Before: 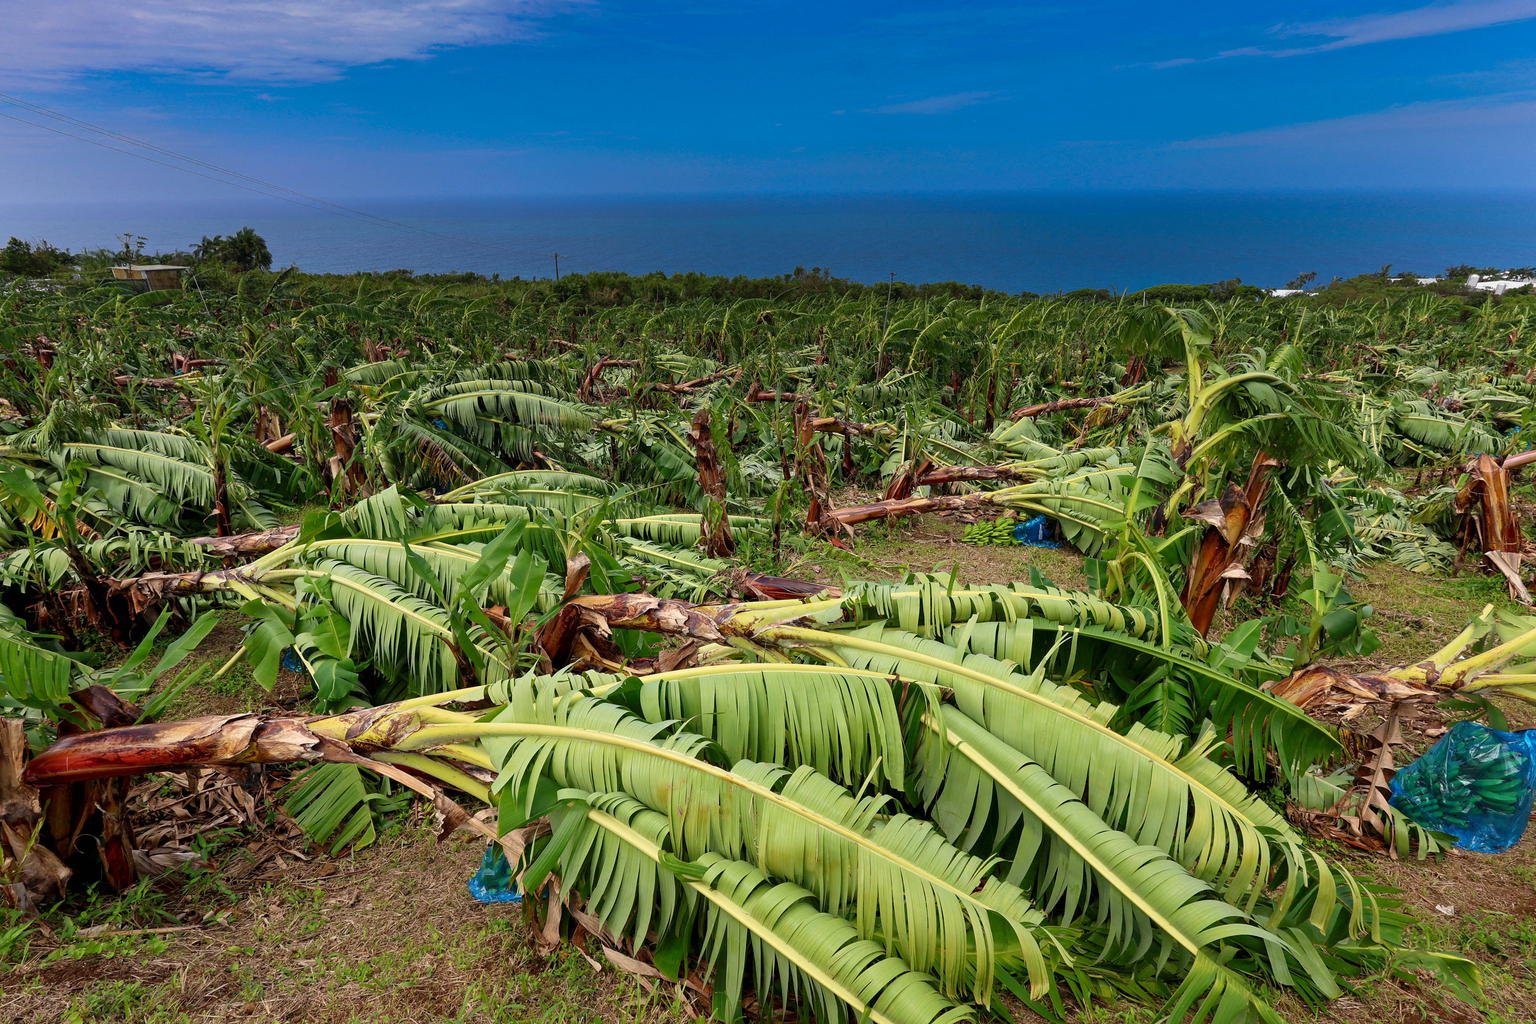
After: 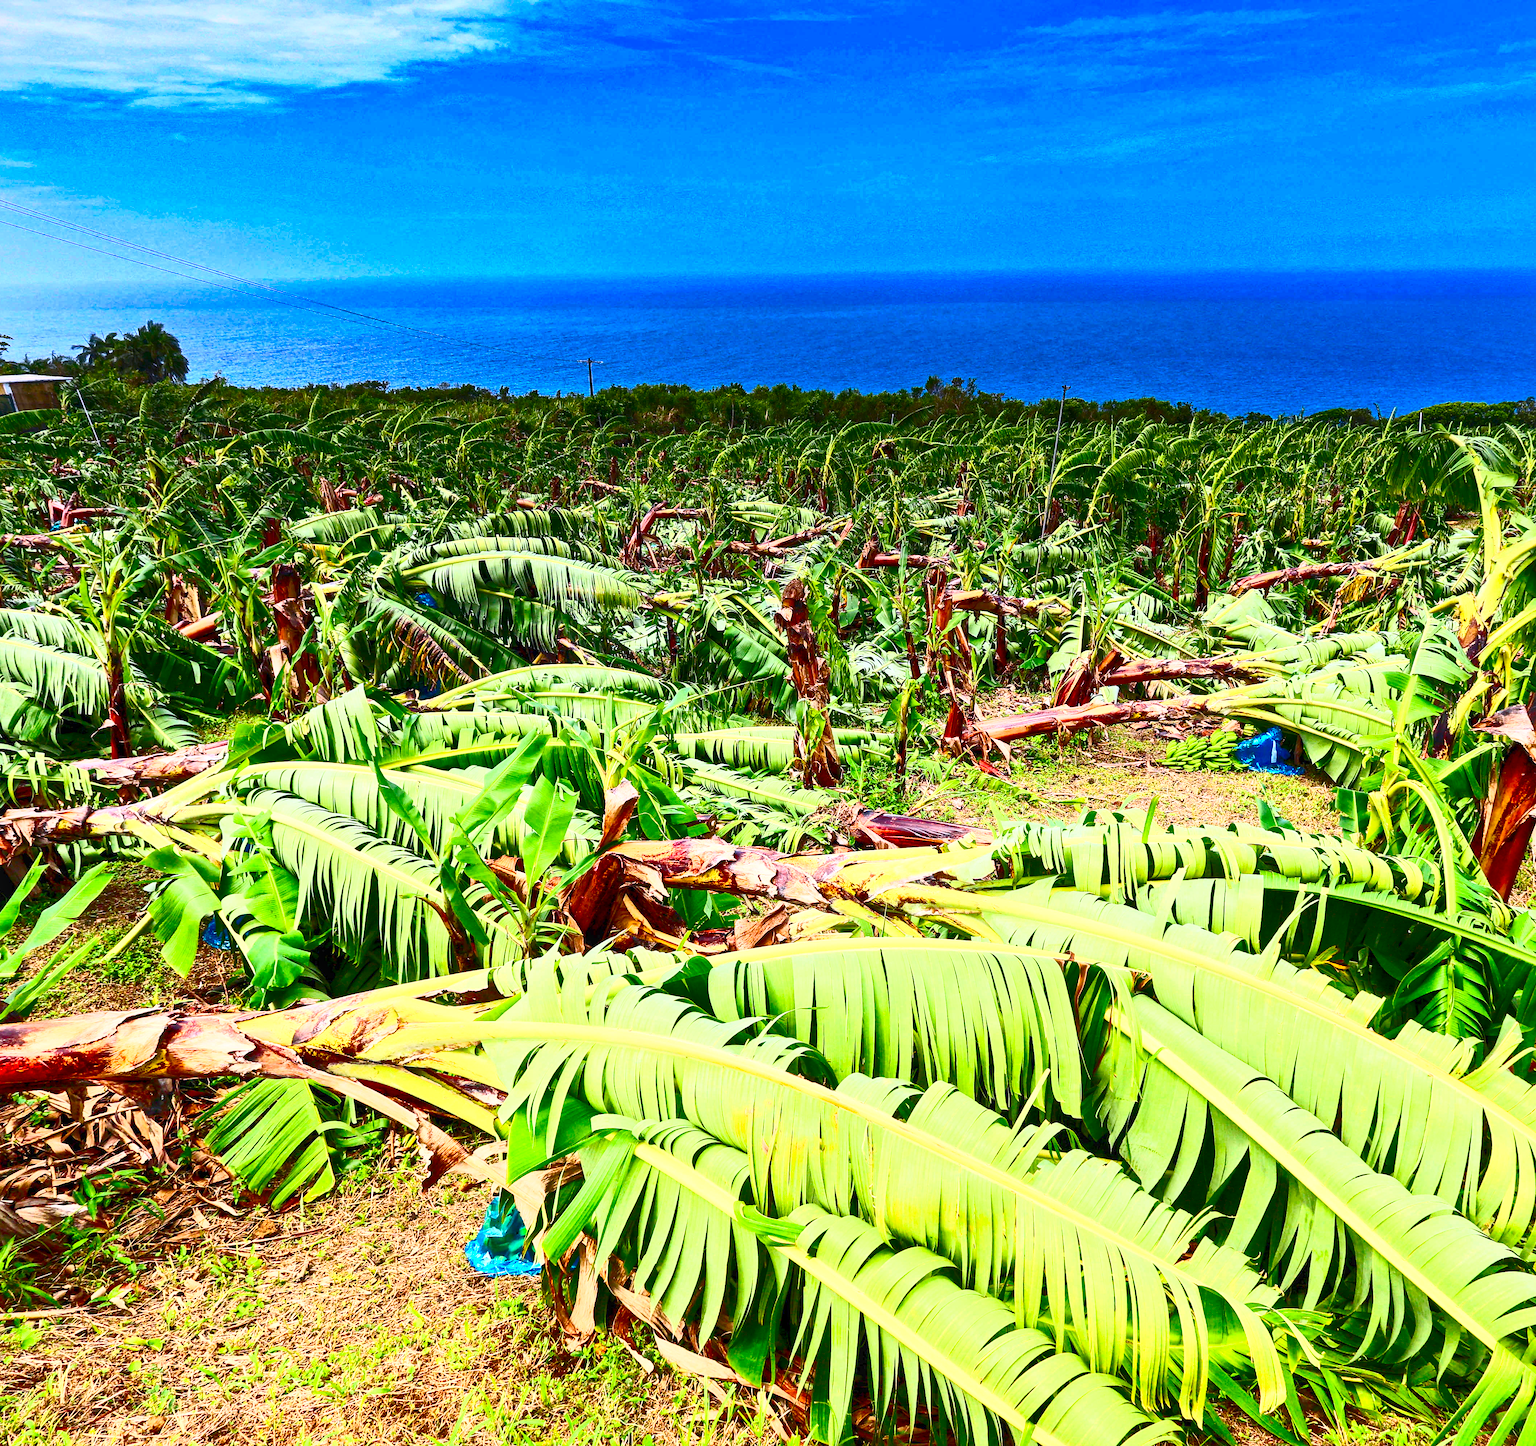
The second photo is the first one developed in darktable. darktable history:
exposure: compensate highlight preservation false
crop and rotate: left 9.061%, right 20.142%
contrast brightness saturation: contrast 0.83, brightness 0.59, saturation 0.59
color balance rgb: shadows lift › chroma 1%, shadows lift › hue 113°, highlights gain › chroma 0.2%, highlights gain › hue 333°, perceptual saturation grading › global saturation 20%, perceptual saturation grading › highlights -50%, perceptual saturation grading › shadows 25%, contrast -30%
local contrast: mode bilateral grid, contrast 20, coarseness 50, detail 161%, midtone range 0.2
graduated density: hue 238.83°, saturation 50%
rgb curve: curves: ch0 [(0, 0) (0.284, 0.292) (0.505, 0.644) (1, 1)], compensate middle gray true
